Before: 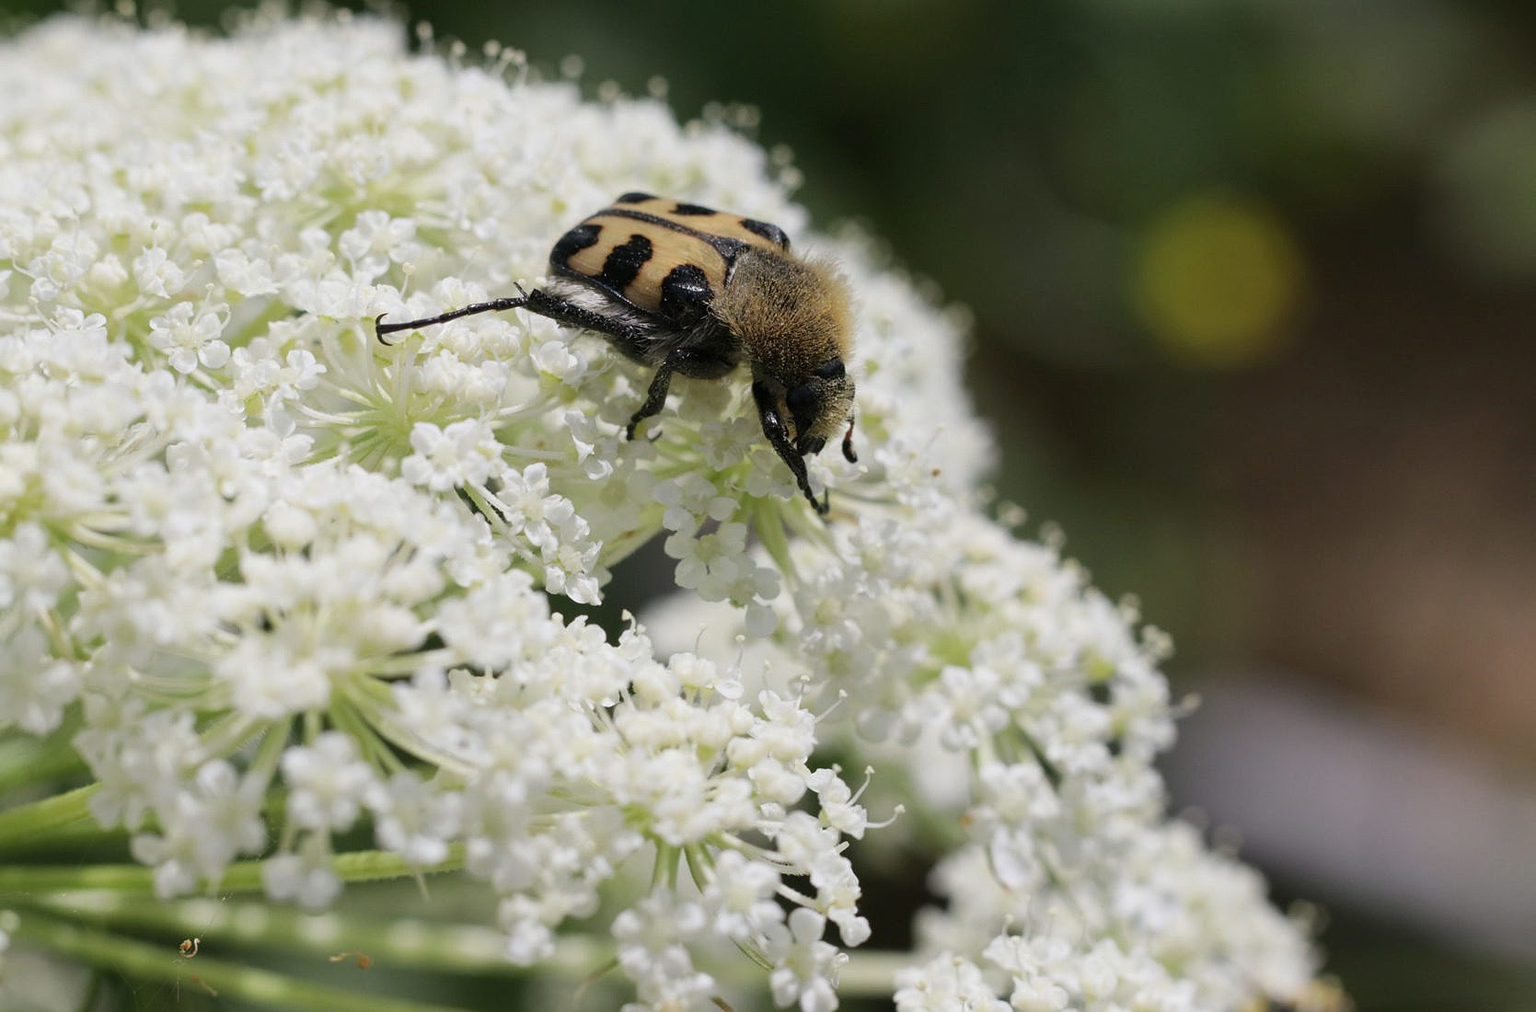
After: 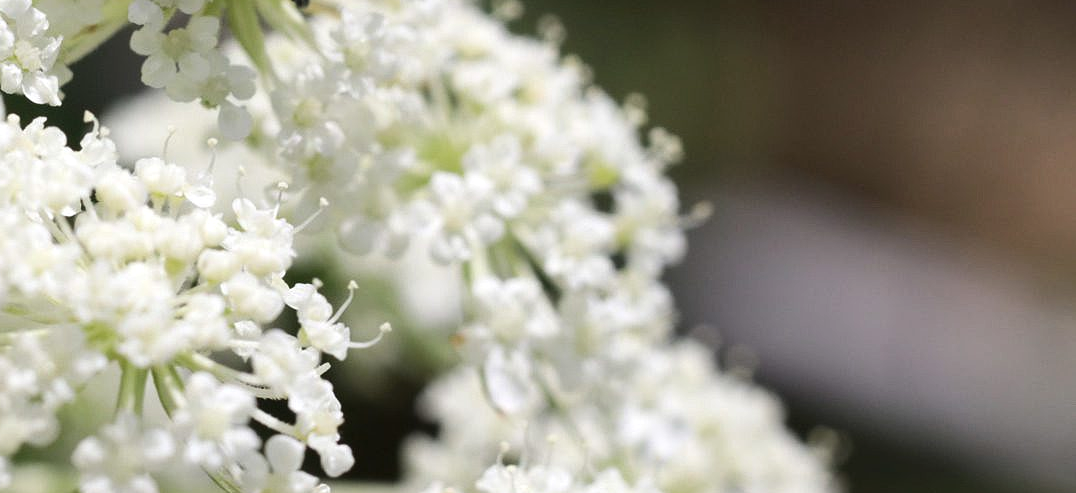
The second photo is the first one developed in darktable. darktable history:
tone equalizer: -8 EV -0.417 EV, -7 EV -0.389 EV, -6 EV -0.333 EV, -5 EV -0.222 EV, -3 EV 0.222 EV, -2 EV 0.333 EV, -1 EV 0.389 EV, +0 EV 0.417 EV, edges refinement/feathering 500, mask exposure compensation -1.57 EV, preserve details no
crop and rotate: left 35.509%, top 50.238%, bottom 4.934%
